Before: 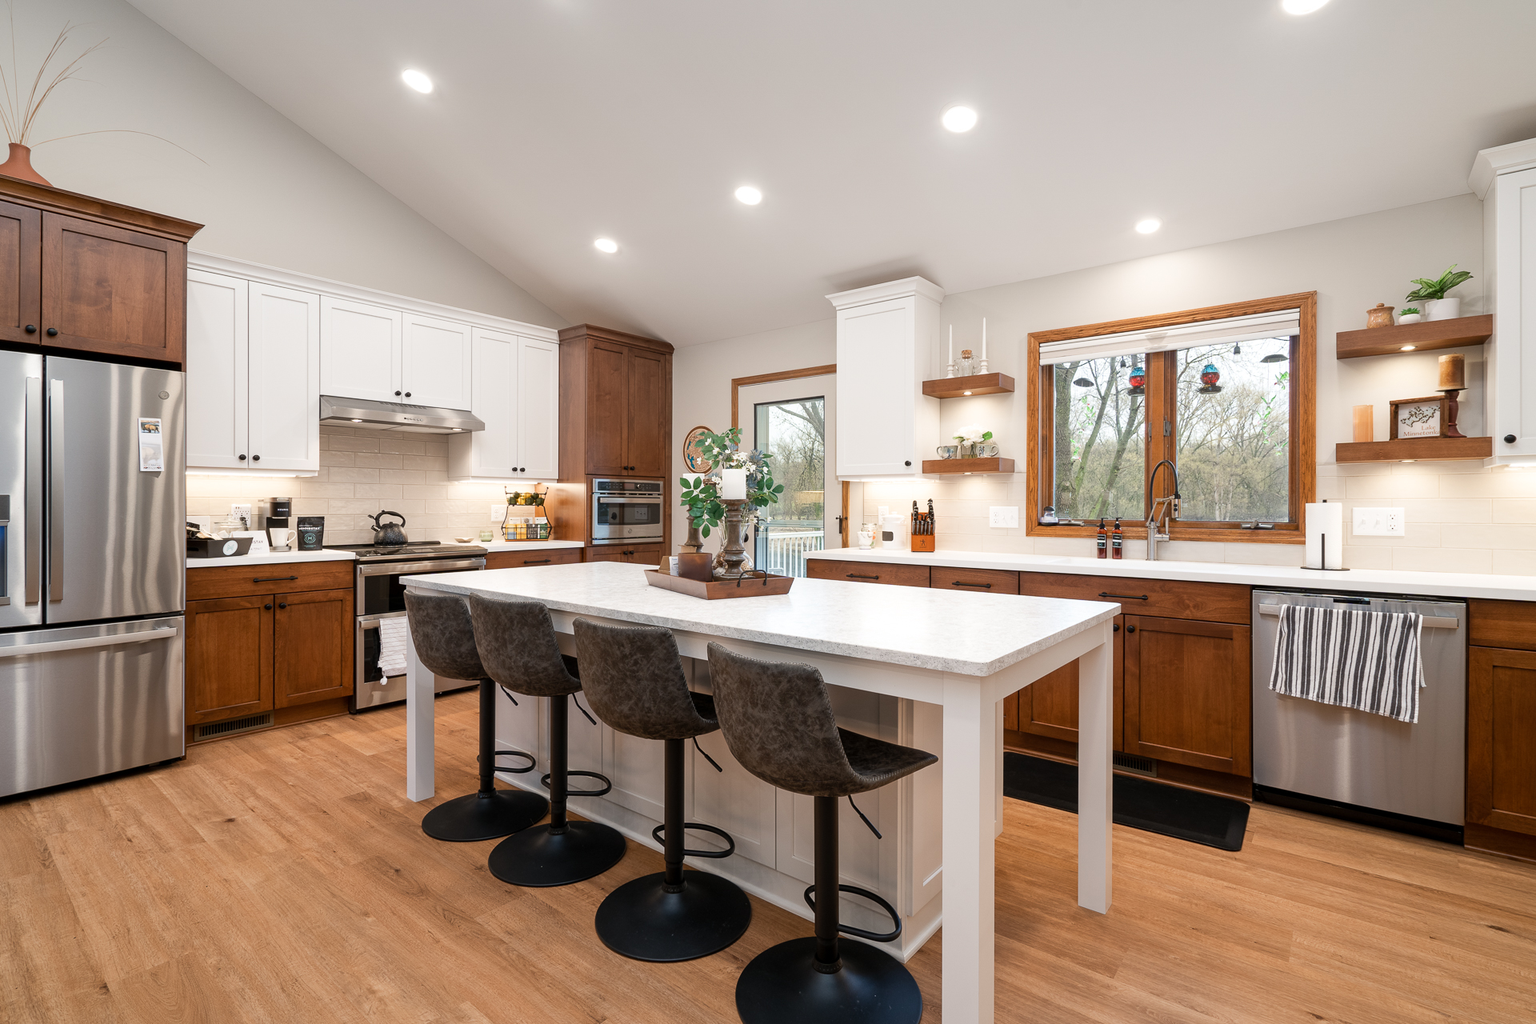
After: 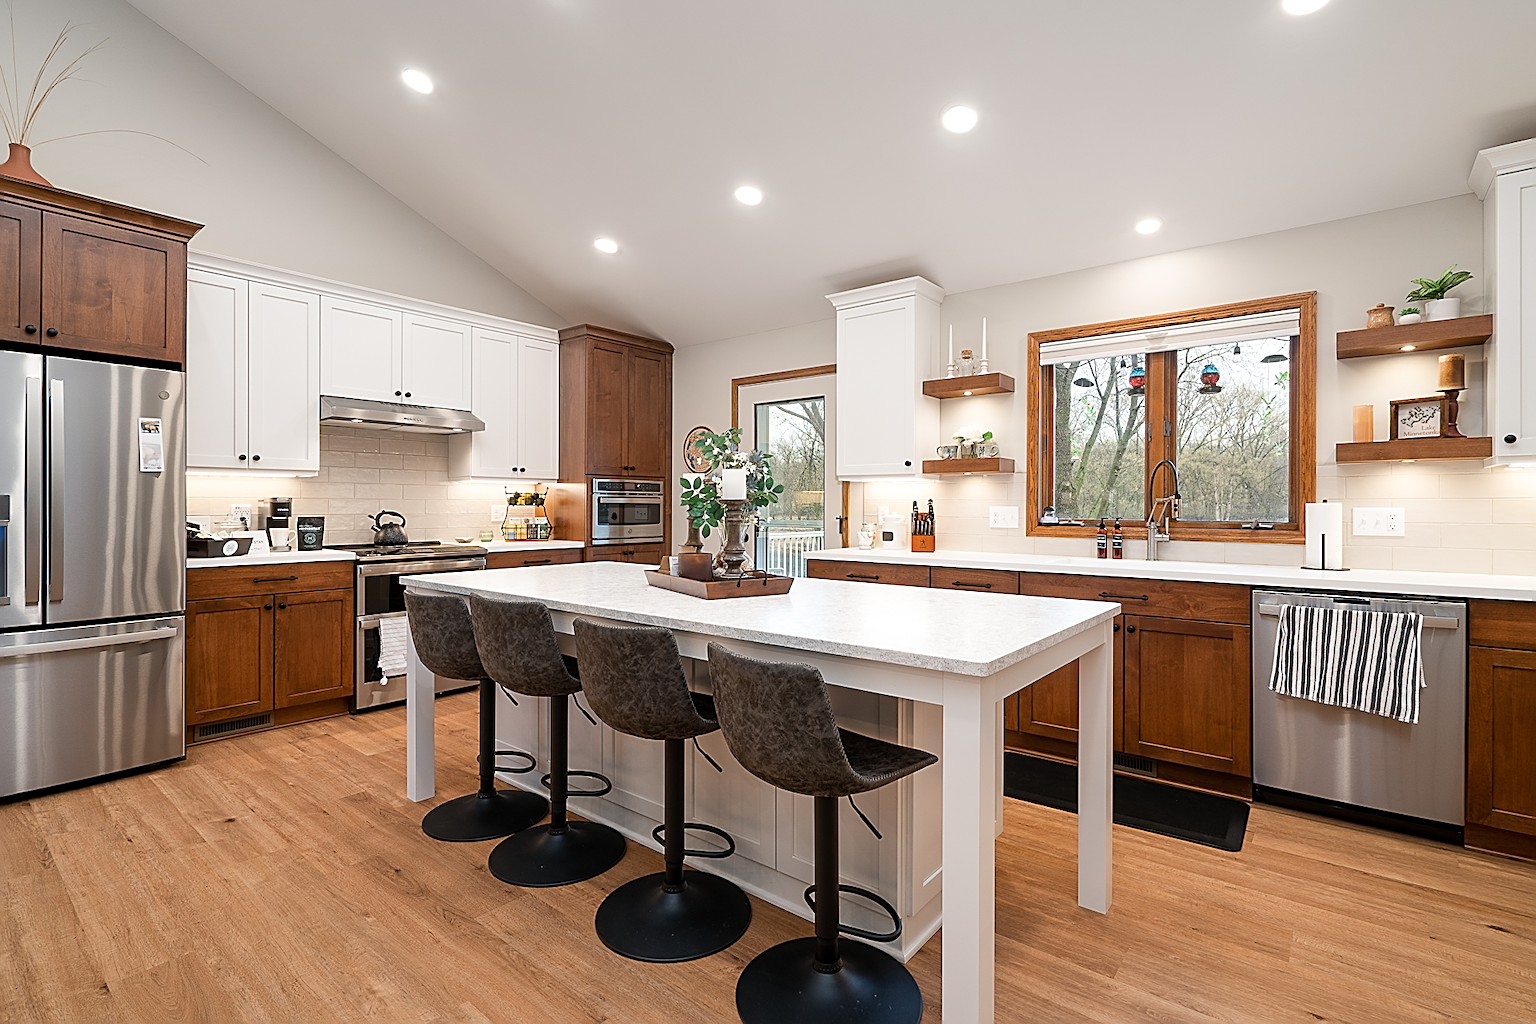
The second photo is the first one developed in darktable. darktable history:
sharpen: amount 1.004
